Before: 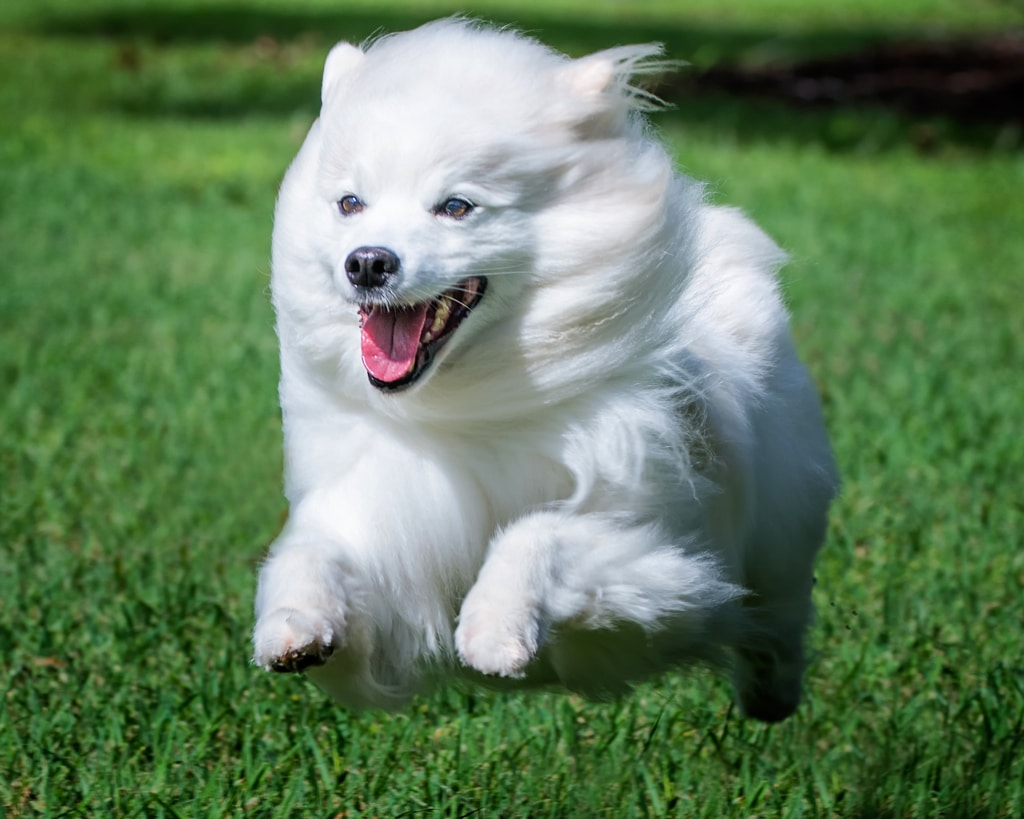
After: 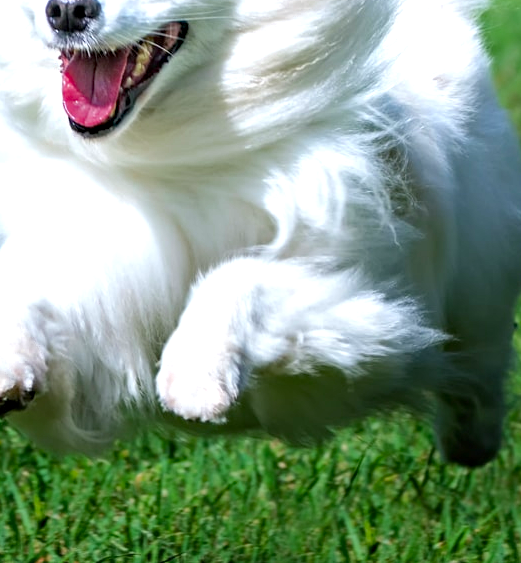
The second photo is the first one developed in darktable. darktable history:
crop and rotate: left 29.237%, top 31.152%, right 19.807%
exposure: exposure 0.766 EV, compensate highlight preservation false
haze removal: compatibility mode true, adaptive false
color zones: curves: ch0 [(0.27, 0.396) (0.563, 0.504) (0.75, 0.5) (0.787, 0.307)]
